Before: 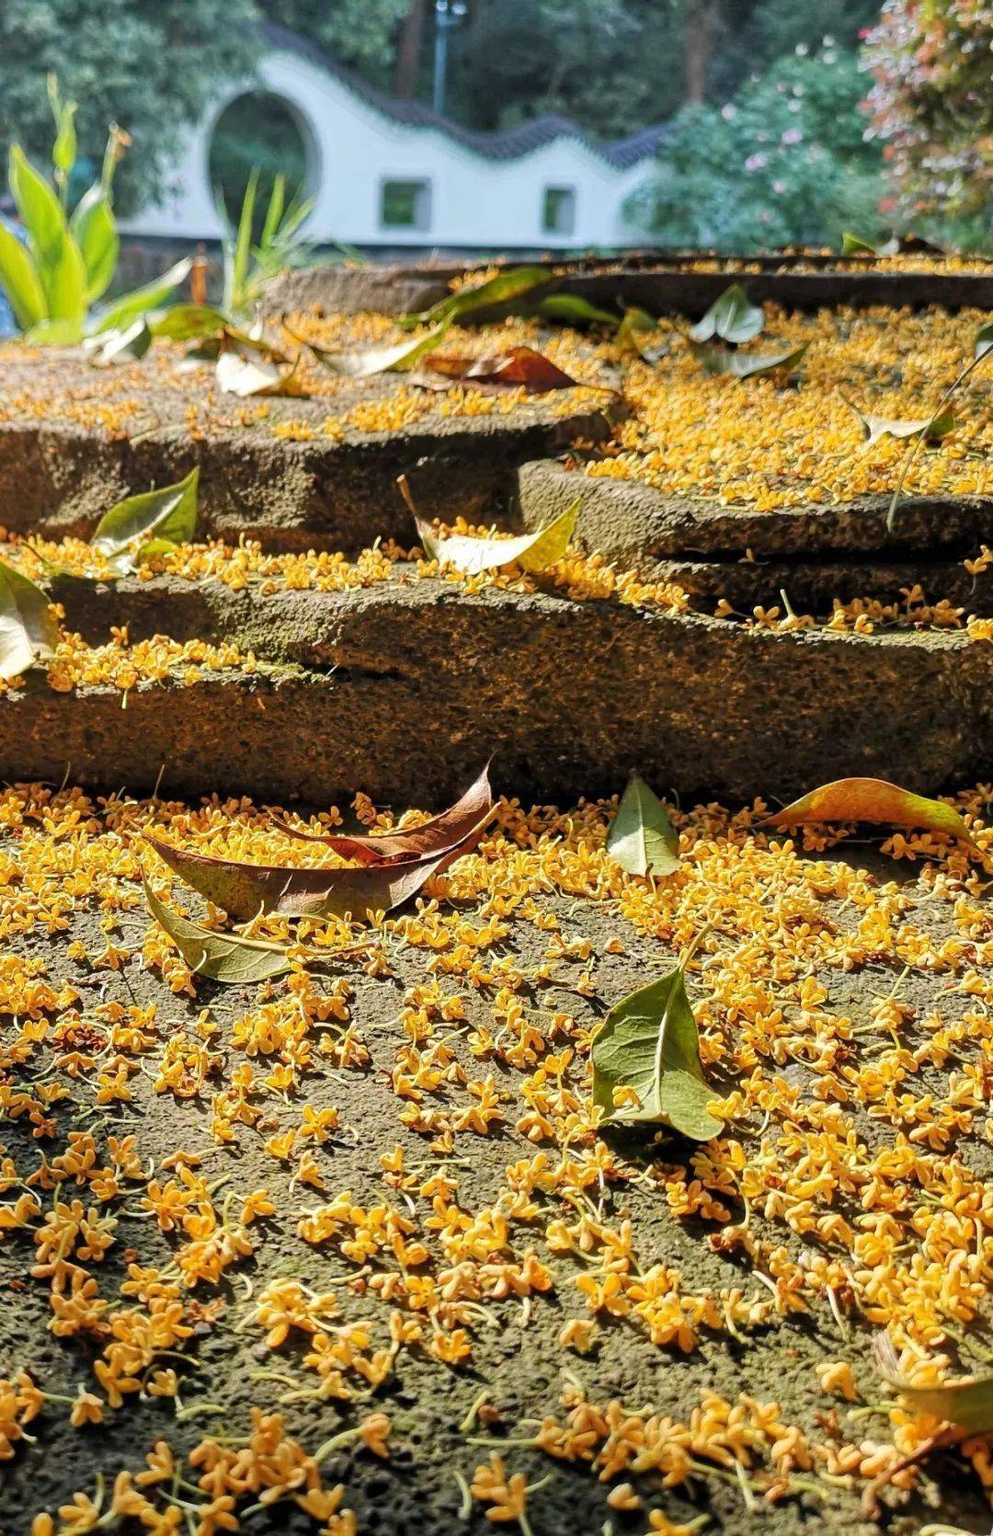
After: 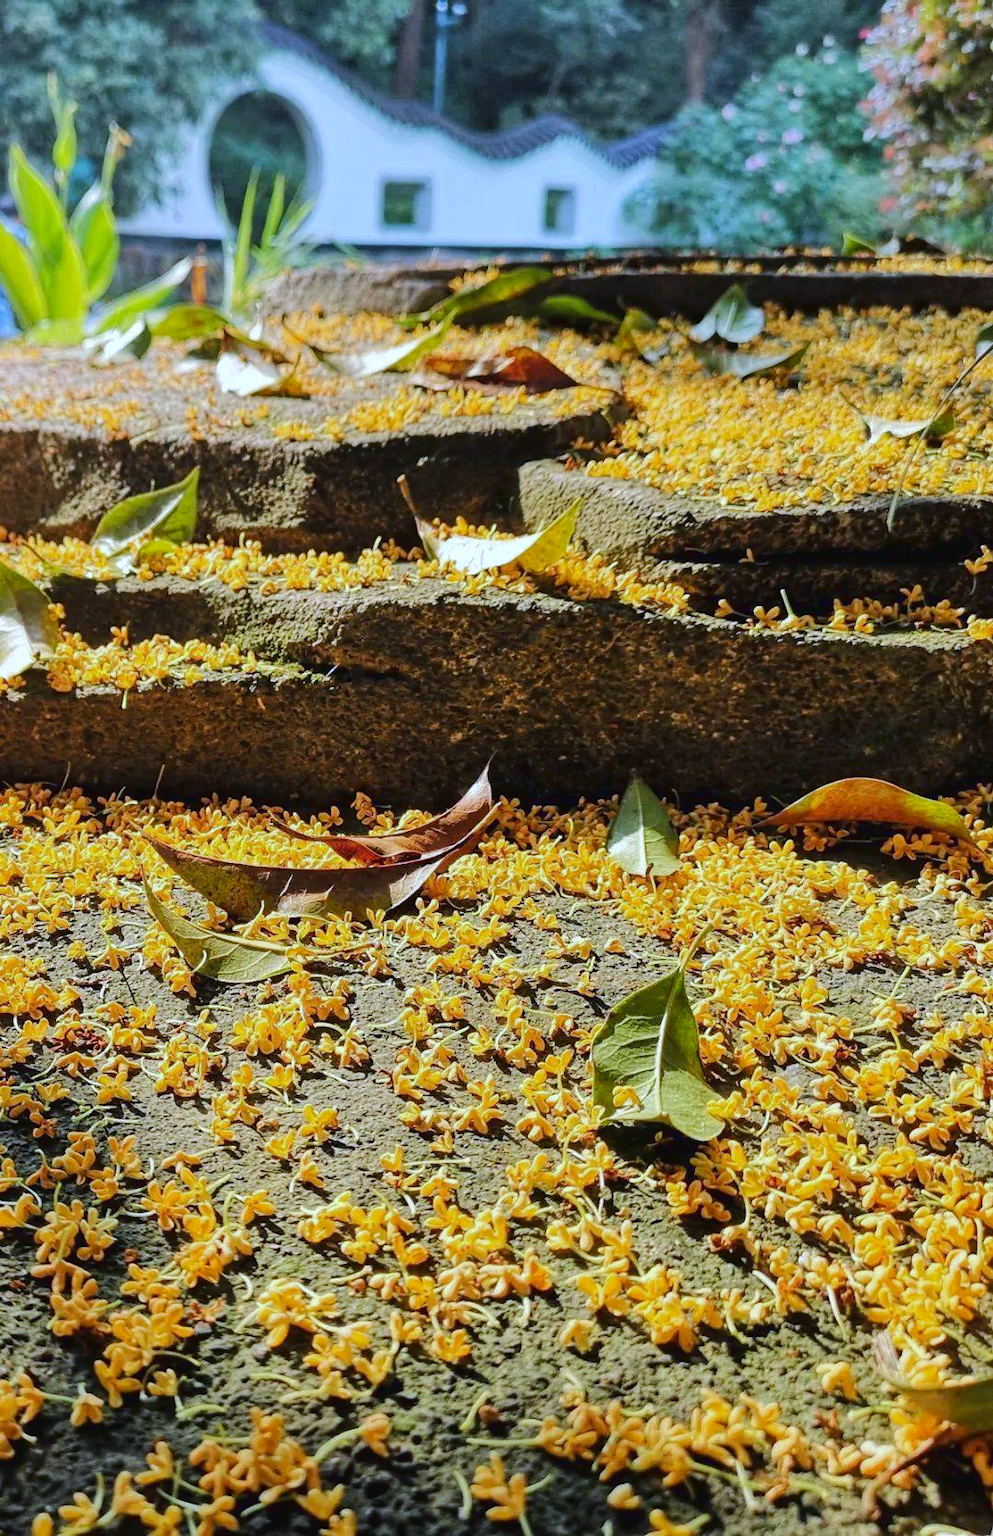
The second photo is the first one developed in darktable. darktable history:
tone equalizer: on, module defaults
white balance: red 0.926, green 1.003, blue 1.133
base curve: curves: ch0 [(0, 0) (0.841, 0.609) (1, 1)]
tone curve: curves: ch0 [(0, 0.026) (0.146, 0.158) (0.272, 0.34) (0.453, 0.627) (0.687, 0.829) (1, 1)], color space Lab, linked channels, preserve colors none
